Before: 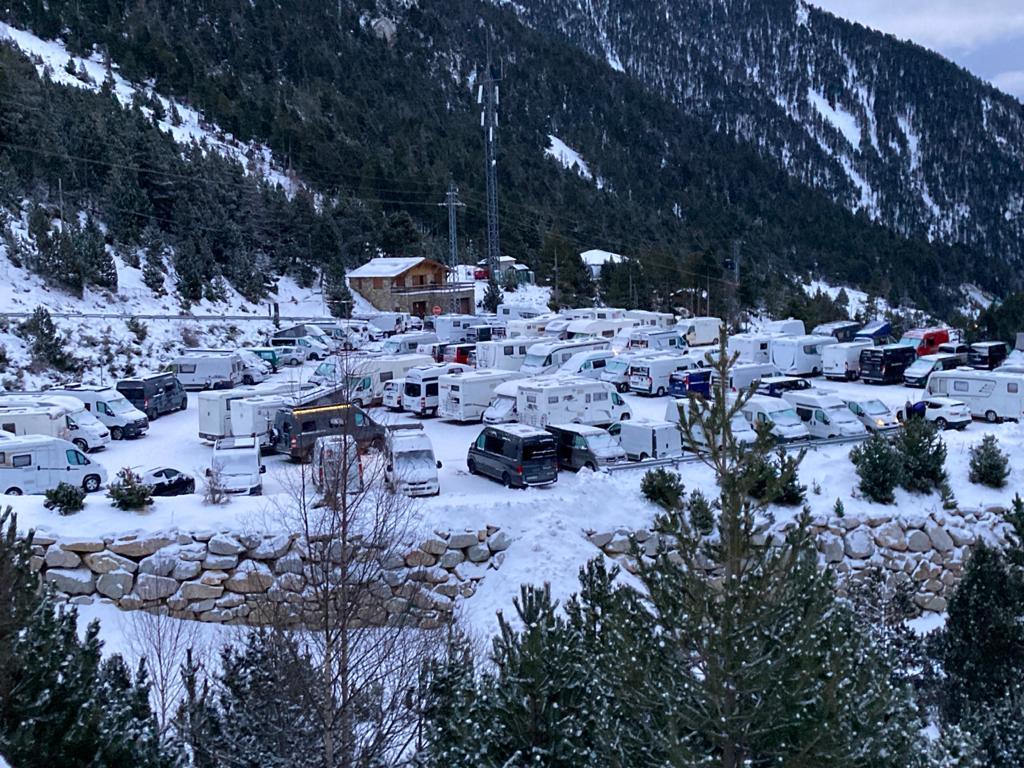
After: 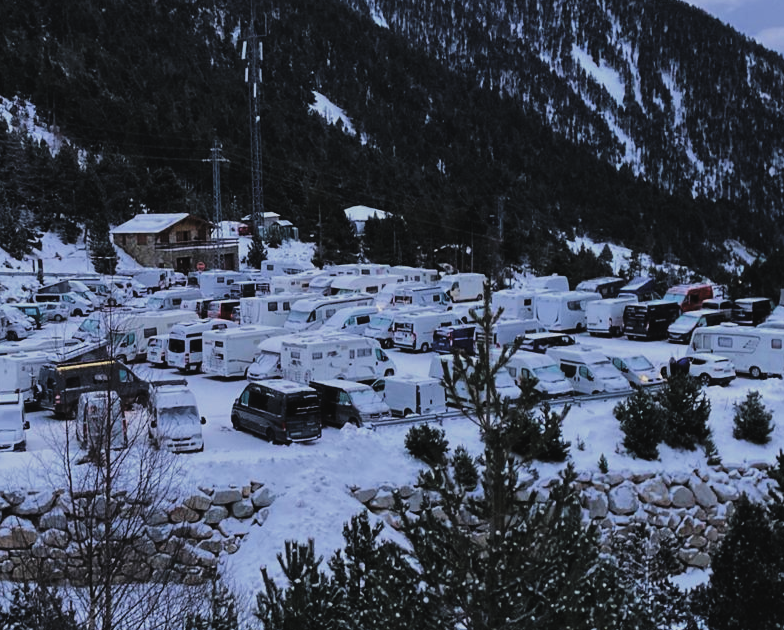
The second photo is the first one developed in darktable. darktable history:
crop: left 23.095%, top 5.827%, bottom 11.854%
filmic rgb: black relative exposure -4.14 EV, white relative exposure 5.1 EV, hardness 2.11, contrast 1.165
rgb curve: curves: ch0 [(0, 0.186) (0.314, 0.284) (0.775, 0.708) (1, 1)], compensate middle gray true, preserve colors none
